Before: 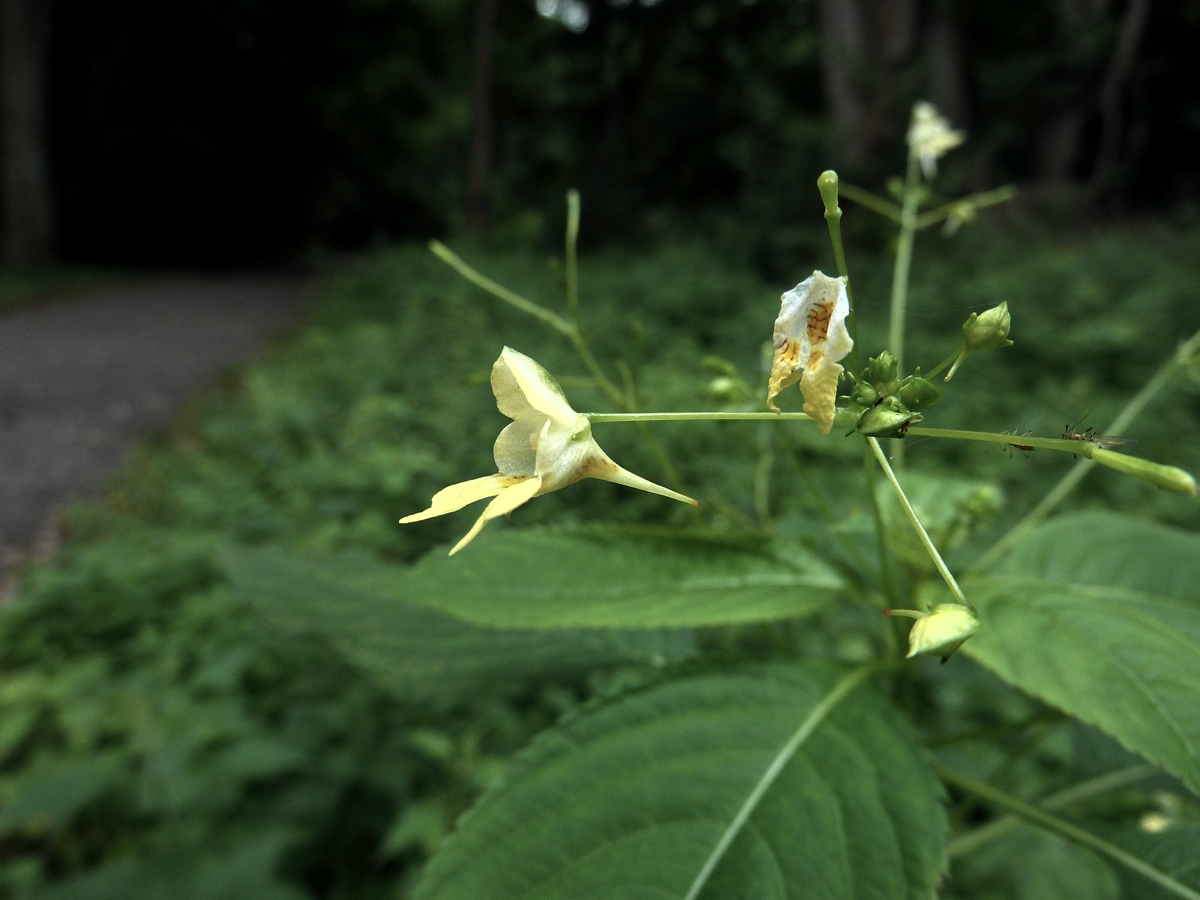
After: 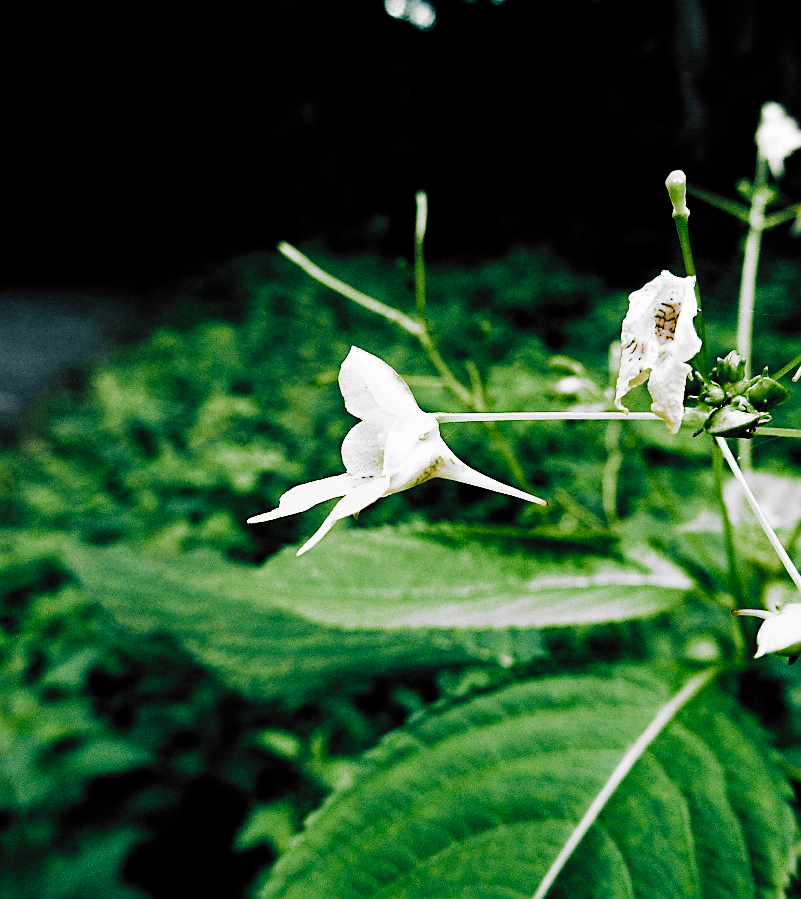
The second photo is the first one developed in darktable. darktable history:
exposure: exposure 0.66 EV, compensate highlight preservation false
filmic rgb: black relative exposure -5.1 EV, white relative exposure 3.98 EV, hardness 2.89, contrast 1.299, highlights saturation mix -31%, add noise in highlights 0, preserve chrominance max RGB, color science v3 (2019), use custom middle-gray values true, contrast in highlights soft
crop and rotate: left 12.672%, right 20.502%
tone equalizer: -8 EV -1.08 EV, -7 EV -1.03 EV, -6 EV -0.842 EV, -5 EV -0.573 EV, -3 EV 0.556 EV, -2 EV 0.849 EV, -1 EV 0.989 EV, +0 EV 1.08 EV, edges refinement/feathering 500, mask exposure compensation -1.57 EV, preserve details no
sharpen: on, module defaults
color balance rgb: shadows lift › luminance -29.099%, shadows lift › chroma 10.02%, shadows lift › hue 228.87°, highlights gain › chroma 1.584%, highlights gain › hue 56.19°, perceptual saturation grading › global saturation 36.262%, perceptual saturation grading › shadows 35.3%, global vibrance 10.811%
